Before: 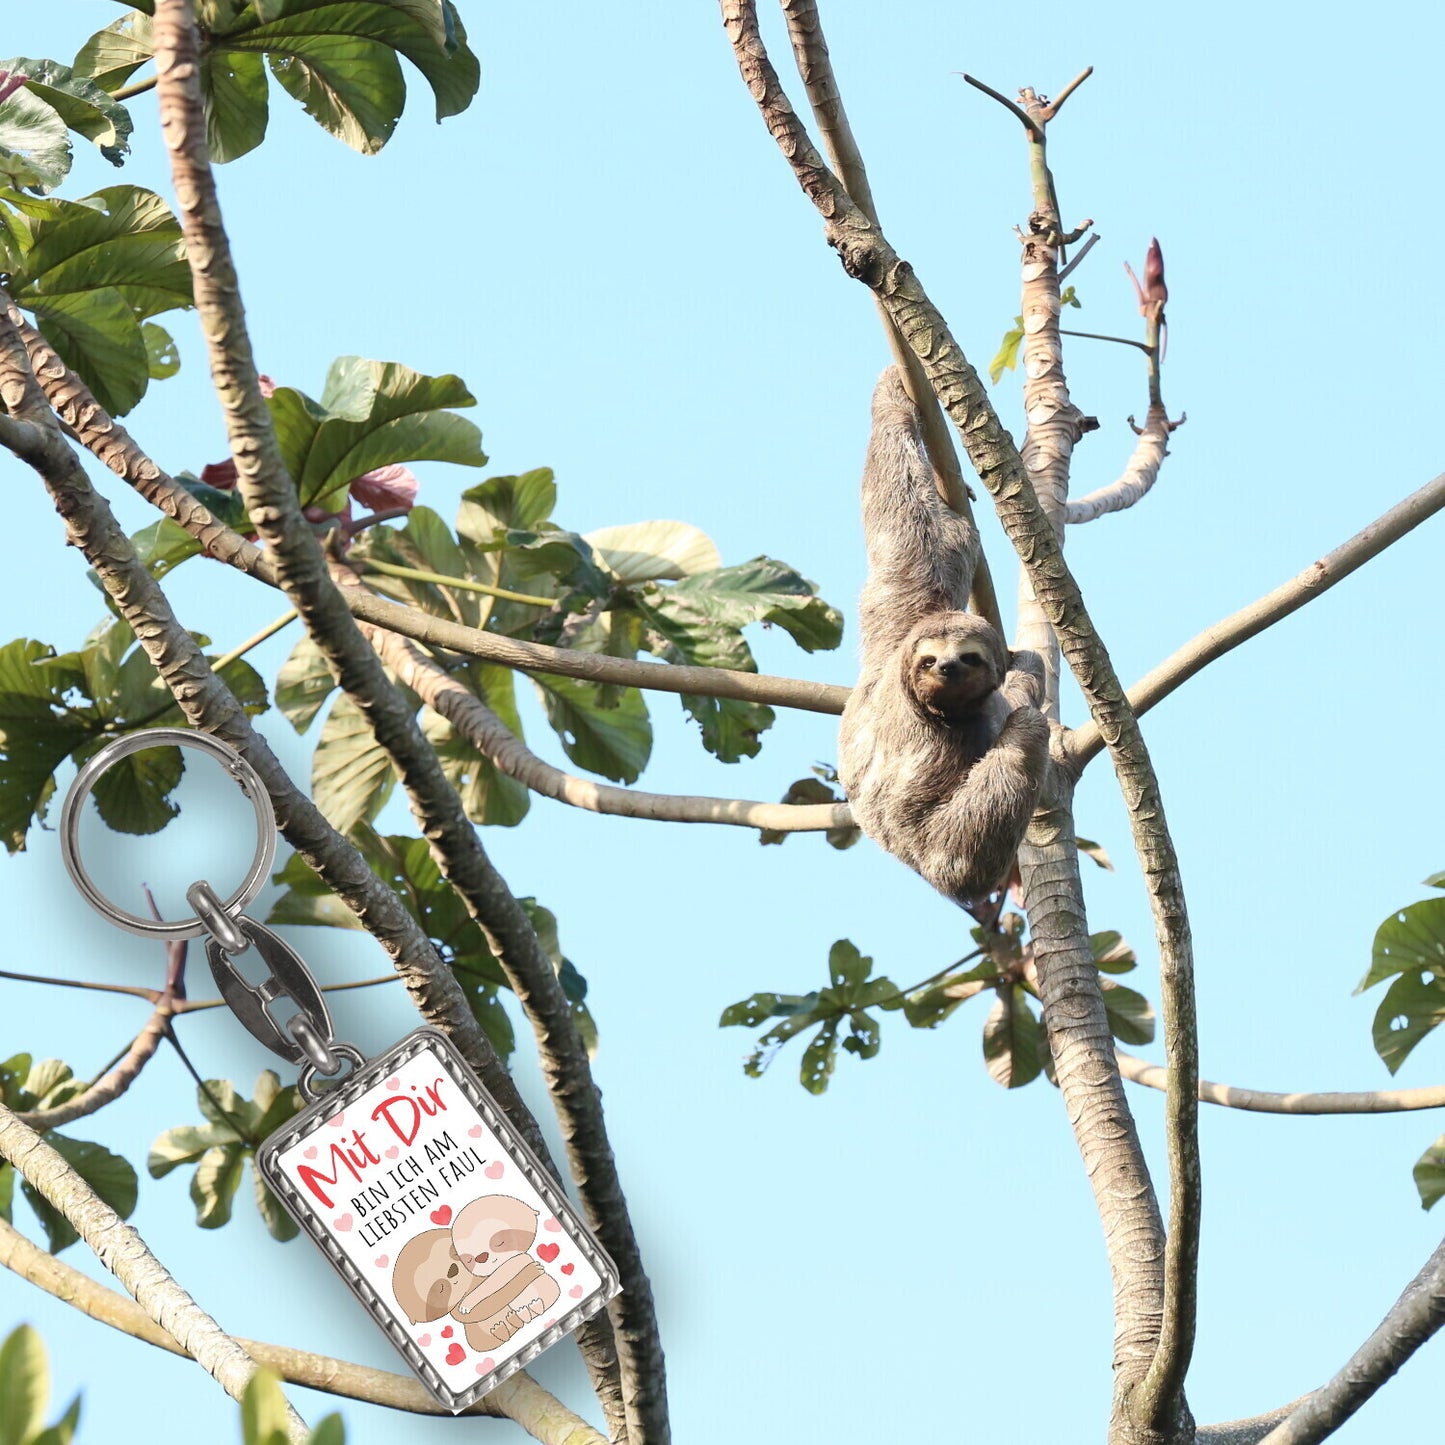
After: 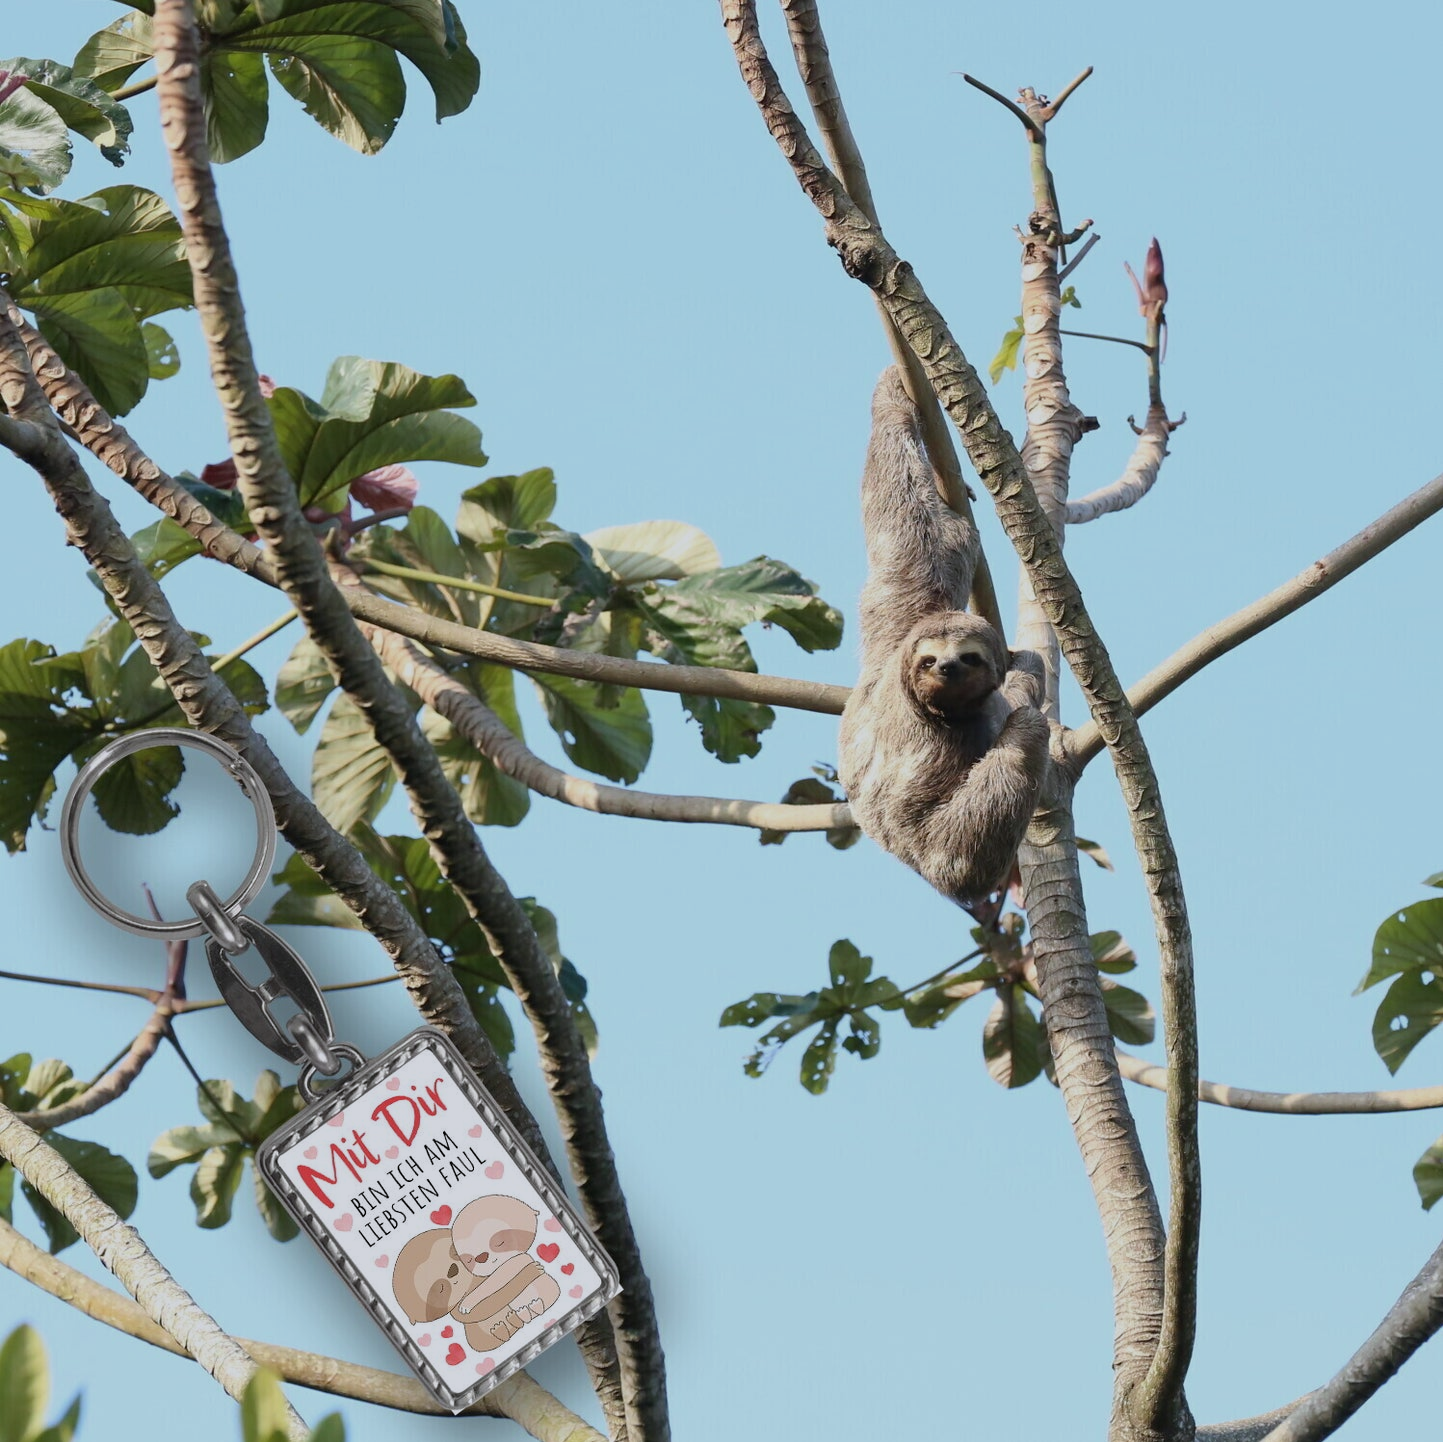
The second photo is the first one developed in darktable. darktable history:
crop: top 0.05%, bottom 0.098%
exposure: exposure -0.582 EV, compensate highlight preservation false
white balance: red 0.983, blue 1.036
